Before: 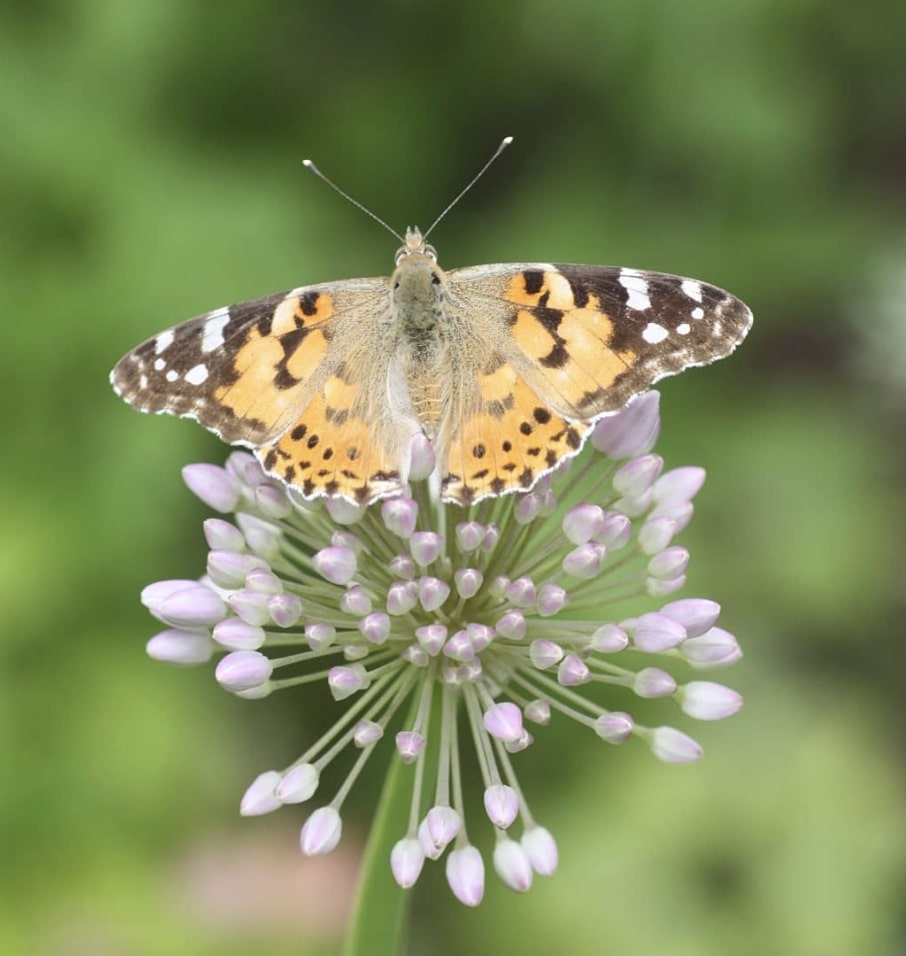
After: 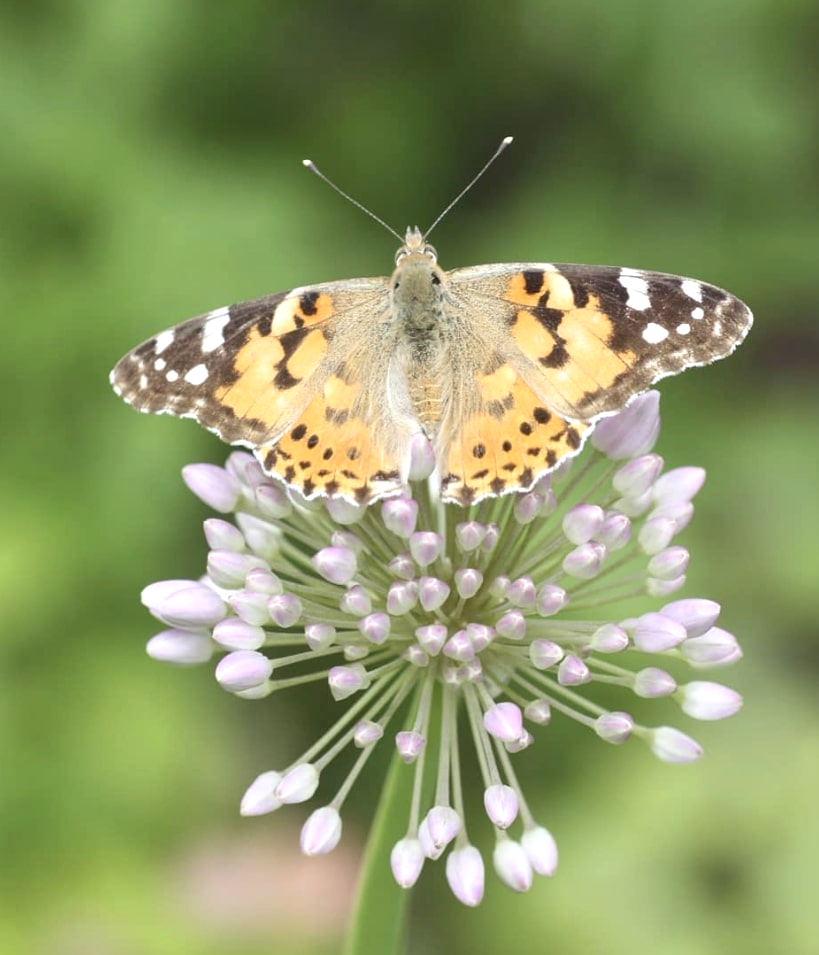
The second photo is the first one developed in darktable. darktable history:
crop: right 9.5%, bottom 0.045%
exposure: exposure 0.27 EV, compensate highlight preservation false
